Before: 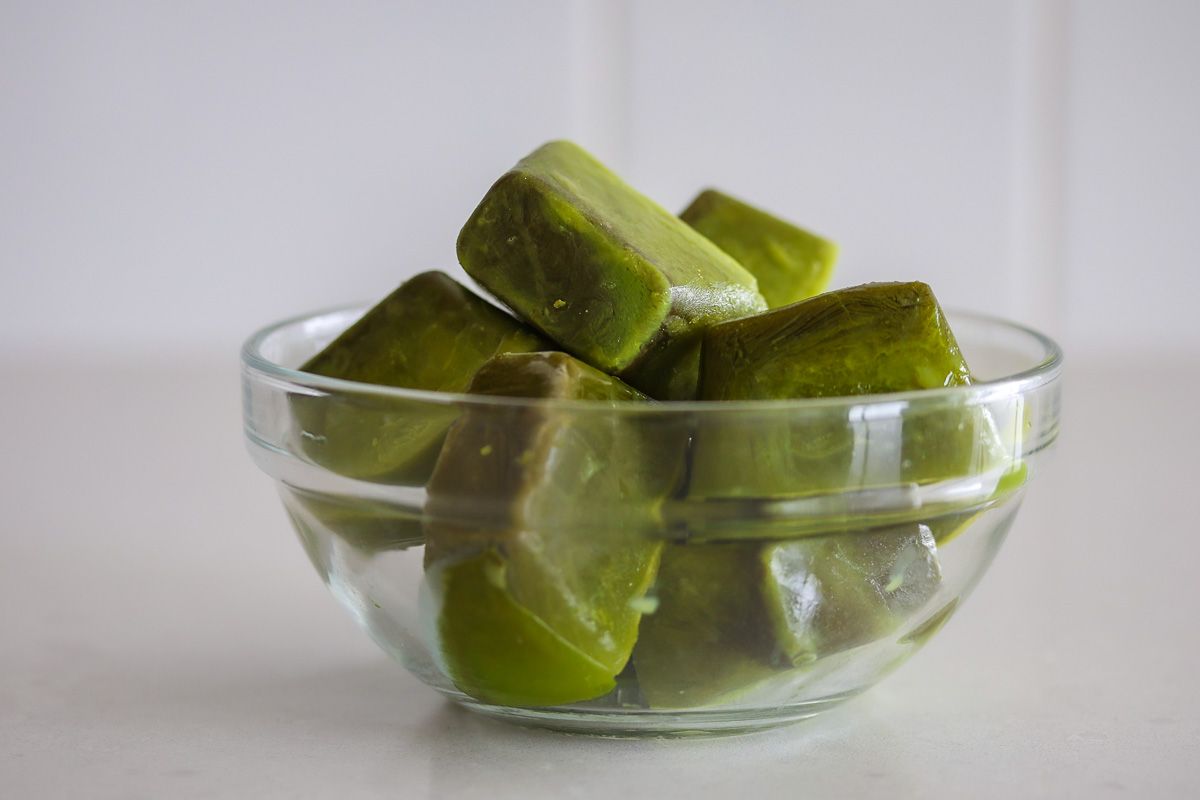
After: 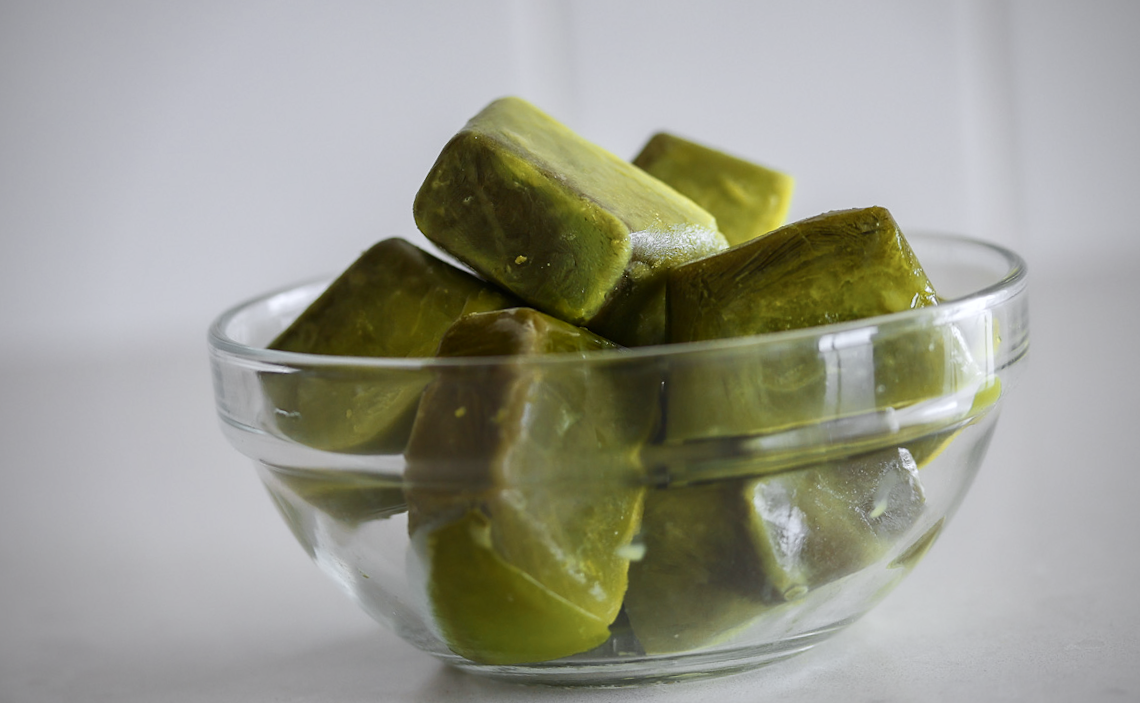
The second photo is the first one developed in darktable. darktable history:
contrast brightness saturation: contrast 0.1, saturation -0.36
shadows and highlights: shadows -88.03, highlights -35.45, shadows color adjustment 99.15%, highlights color adjustment 0%, soften with gaussian
rotate and perspective: rotation -5°, crop left 0.05, crop right 0.952, crop top 0.11, crop bottom 0.89
vignetting: fall-off radius 60.92%
white balance: red 0.976, blue 1.04
color zones: curves: ch0 [(0, 0.511) (0.143, 0.531) (0.286, 0.56) (0.429, 0.5) (0.571, 0.5) (0.714, 0.5) (0.857, 0.5) (1, 0.5)]; ch1 [(0, 0.525) (0.143, 0.705) (0.286, 0.715) (0.429, 0.35) (0.571, 0.35) (0.714, 0.35) (0.857, 0.4) (1, 0.4)]; ch2 [(0, 0.572) (0.143, 0.512) (0.286, 0.473) (0.429, 0.45) (0.571, 0.5) (0.714, 0.5) (0.857, 0.518) (1, 0.518)]
